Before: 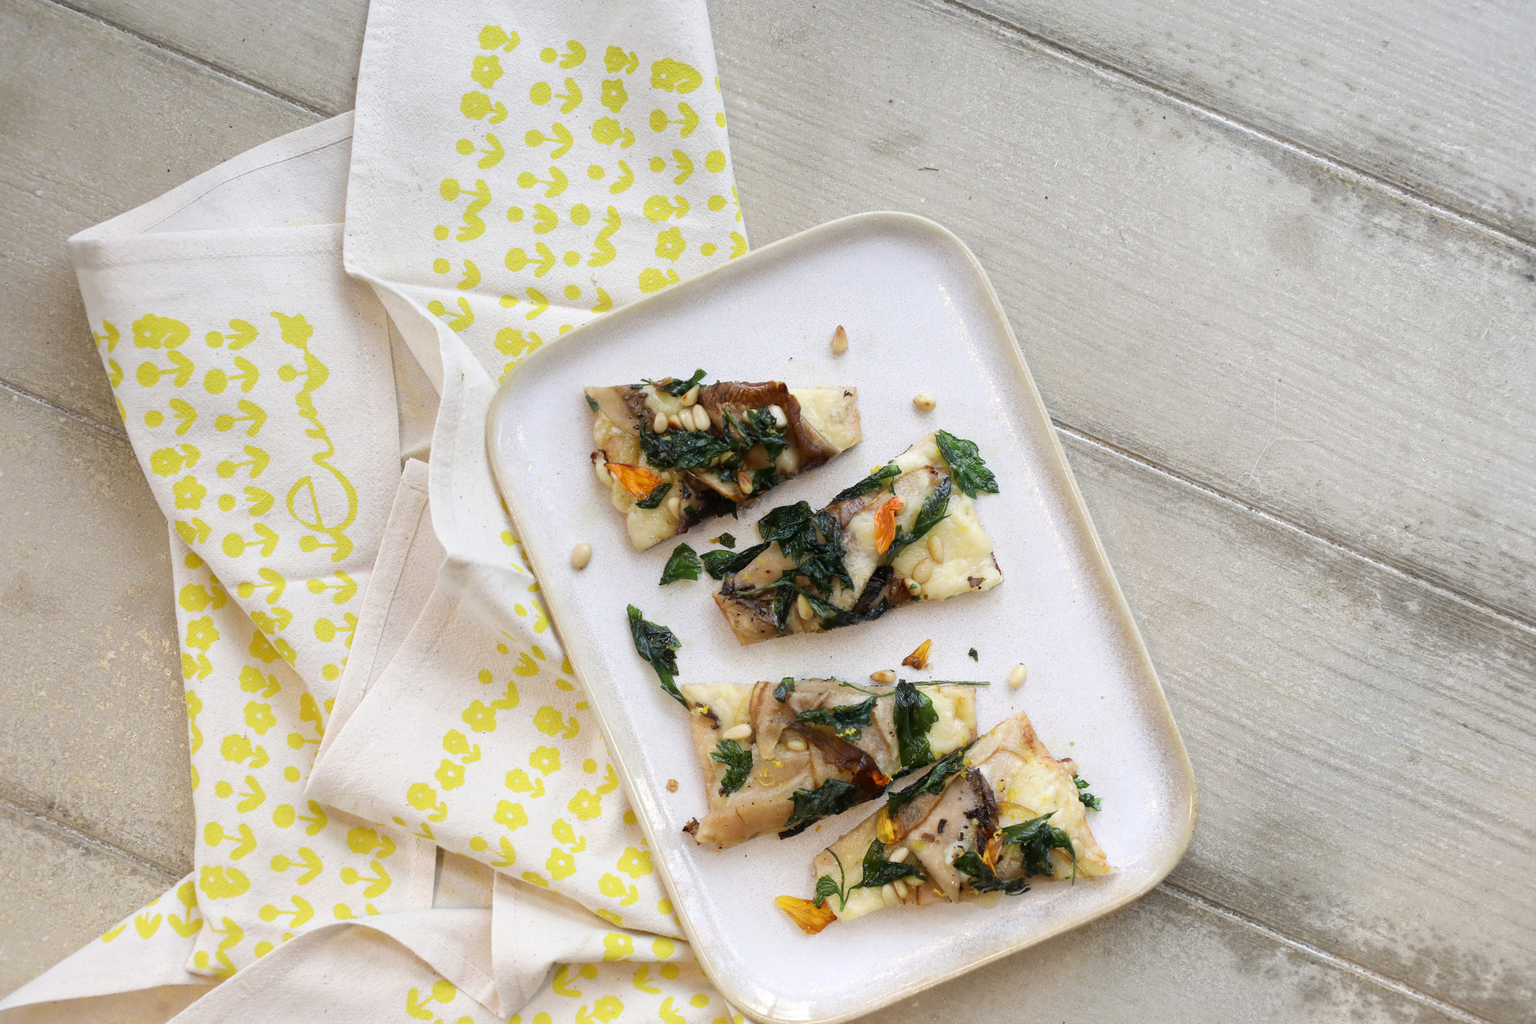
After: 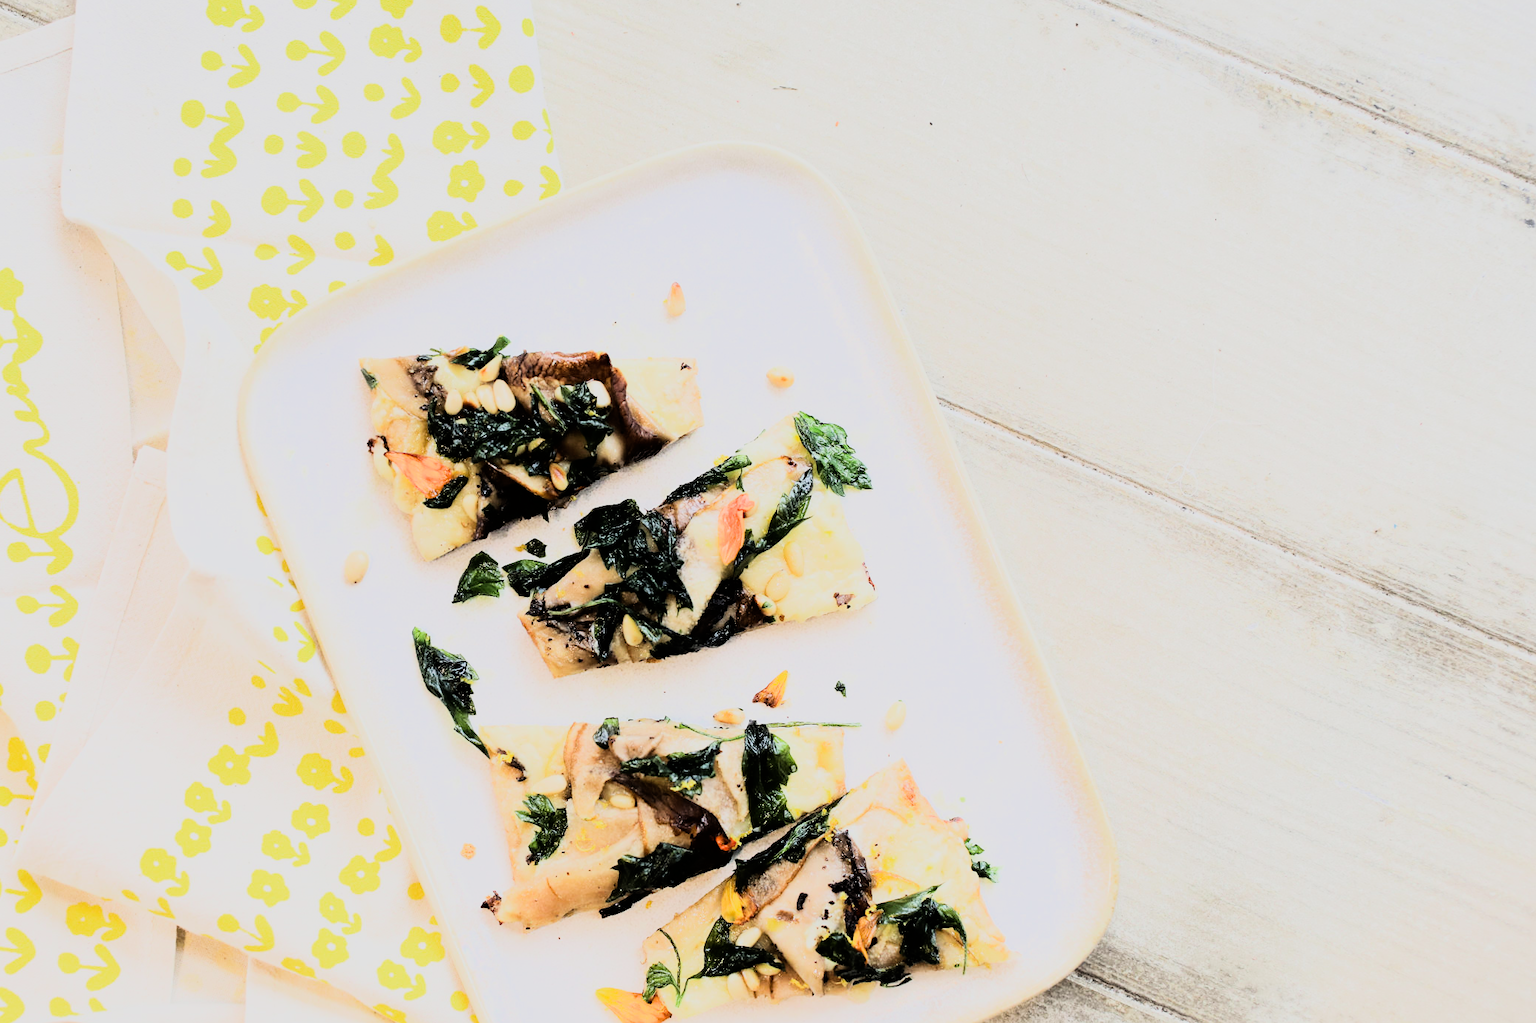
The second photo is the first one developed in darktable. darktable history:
rgb curve: curves: ch0 [(0, 0) (0.21, 0.15) (0.24, 0.21) (0.5, 0.75) (0.75, 0.96) (0.89, 0.99) (1, 1)]; ch1 [(0, 0.02) (0.21, 0.13) (0.25, 0.2) (0.5, 0.67) (0.75, 0.9) (0.89, 0.97) (1, 1)]; ch2 [(0, 0.02) (0.21, 0.13) (0.25, 0.2) (0.5, 0.67) (0.75, 0.9) (0.89, 0.97) (1, 1)], compensate middle gray true
crop: left 19.159%, top 9.58%, bottom 9.58%
filmic rgb: black relative exposure -7.5 EV, white relative exposure 5 EV, hardness 3.31, contrast 1.3, contrast in shadows safe
